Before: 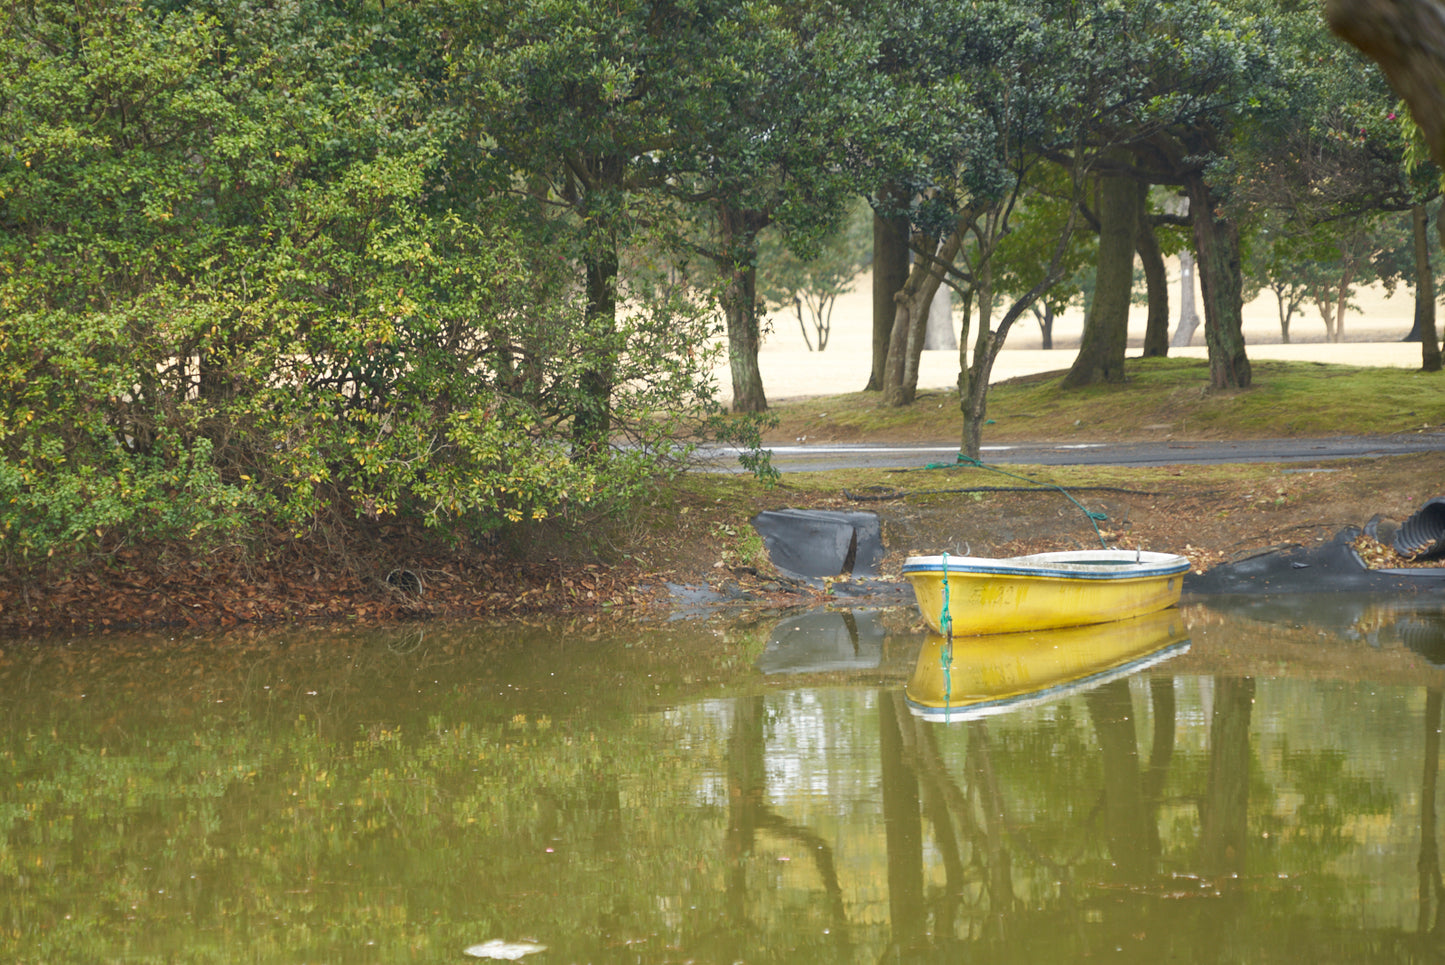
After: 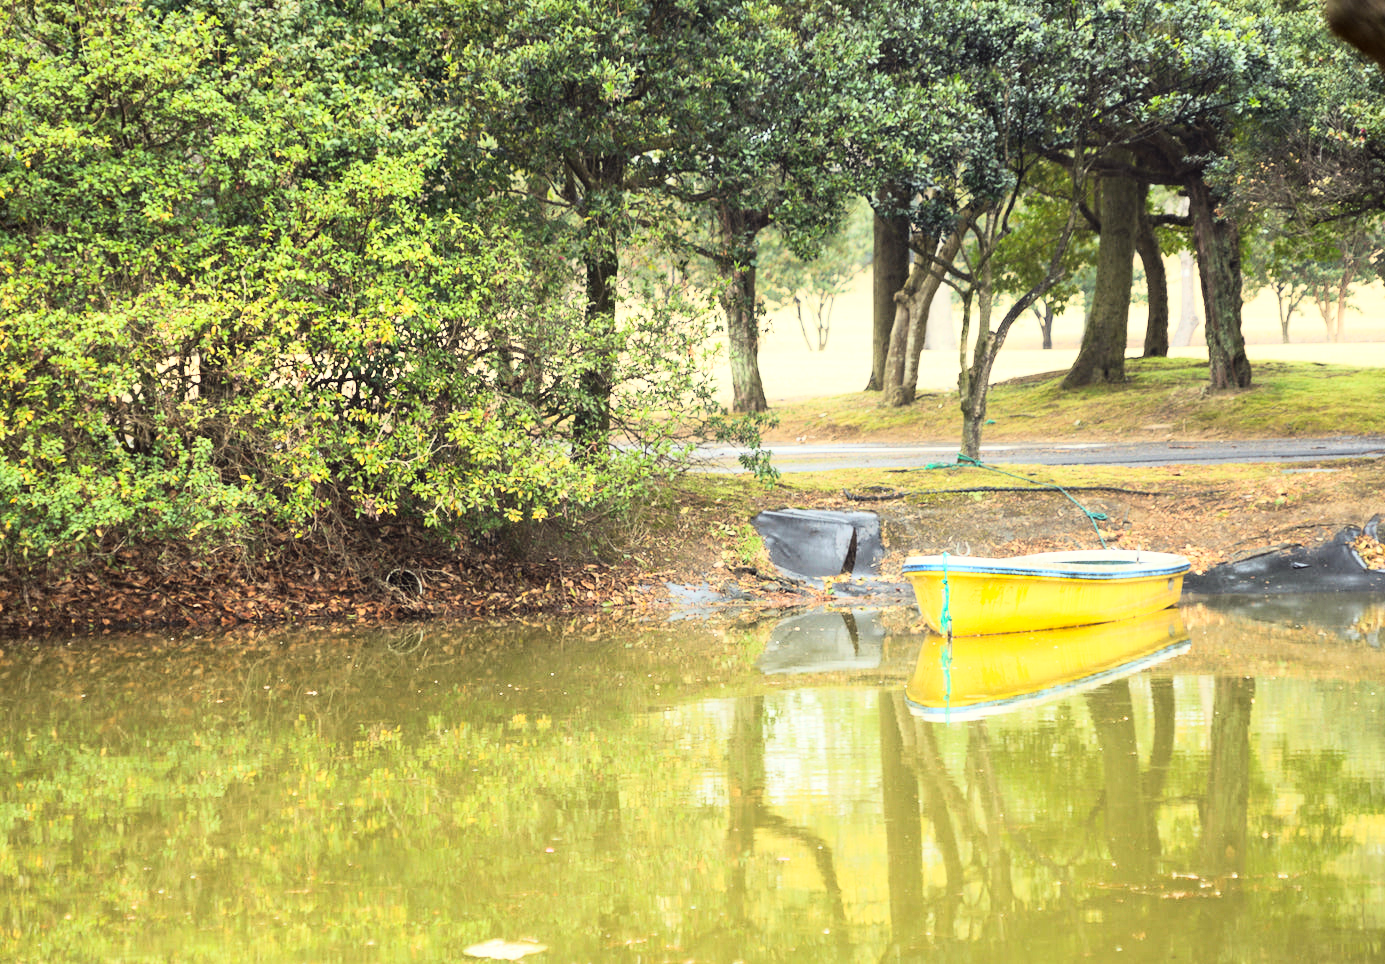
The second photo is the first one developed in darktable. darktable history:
color correction: highlights a* -0.95, highlights b* 4.5, shadows a* 3.55
rgb curve: curves: ch0 [(0, 0) (0.21, 0.15) (0.24, 0.21) (0.5, 0.75) (0.75, 0.96) (0.89, 0.99) (1, 1)]; ch1 [(0, 0.02) (0.21, 0.13) (0.25, 0.2) (0.5, 0.67) (0.75, 0.9) (0.89, 0.97) (1, 1)]; ch2 [(0, 0.02) (0.21, 0.13) (0.25, 0.2) (0.5, 0.67) (0.75, 0.9) (0.89, 0.97) (1, 1)], compensate middle gray true
crop: right 4.126%, bottom 0.031%
